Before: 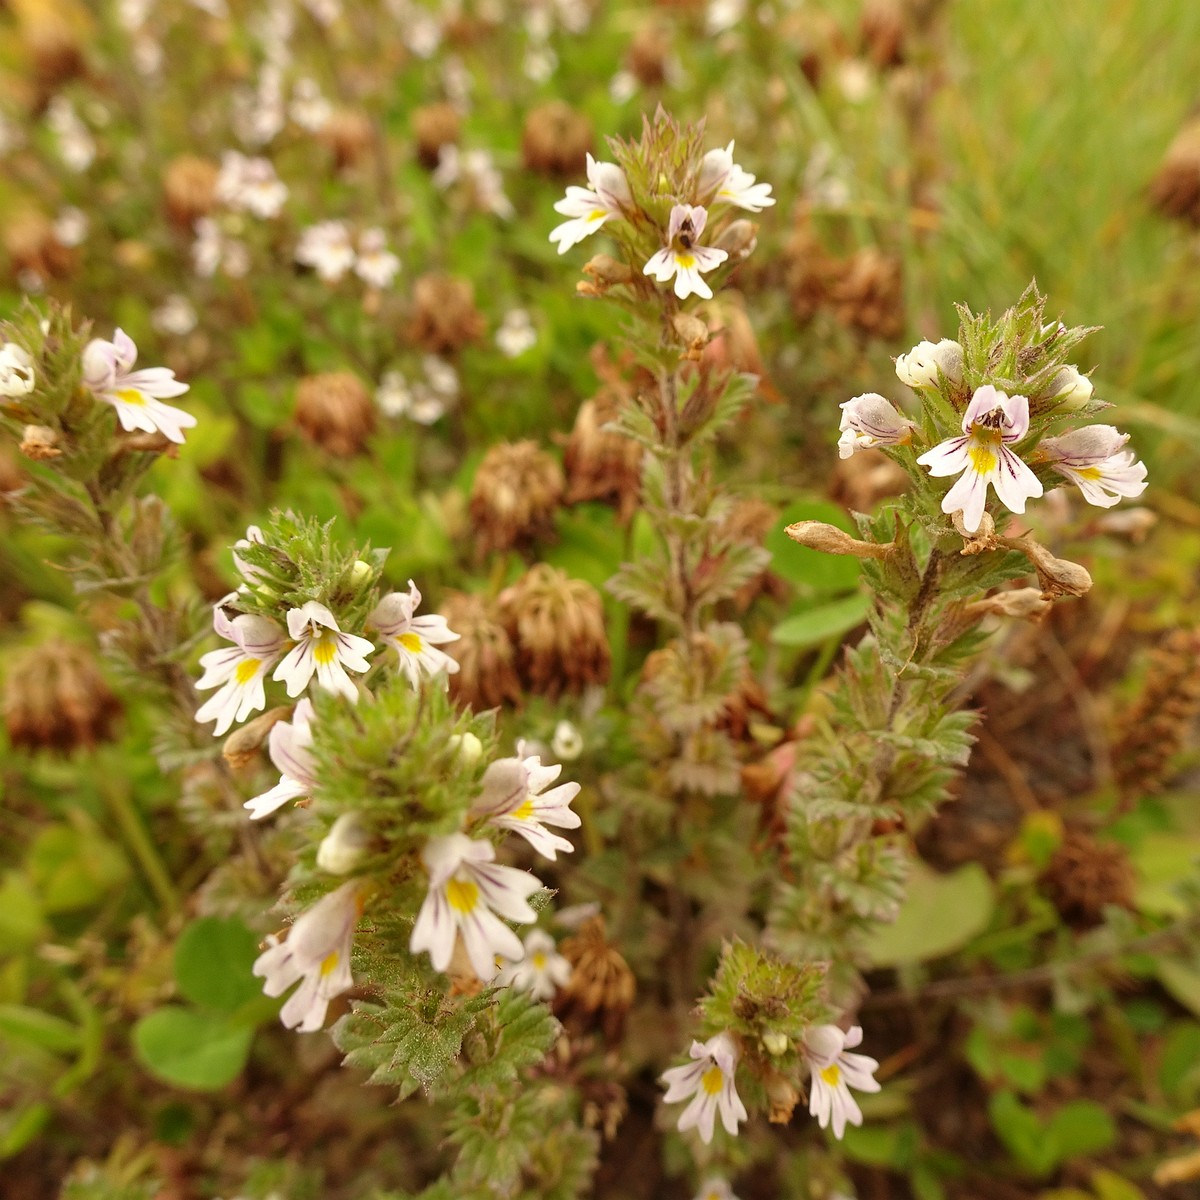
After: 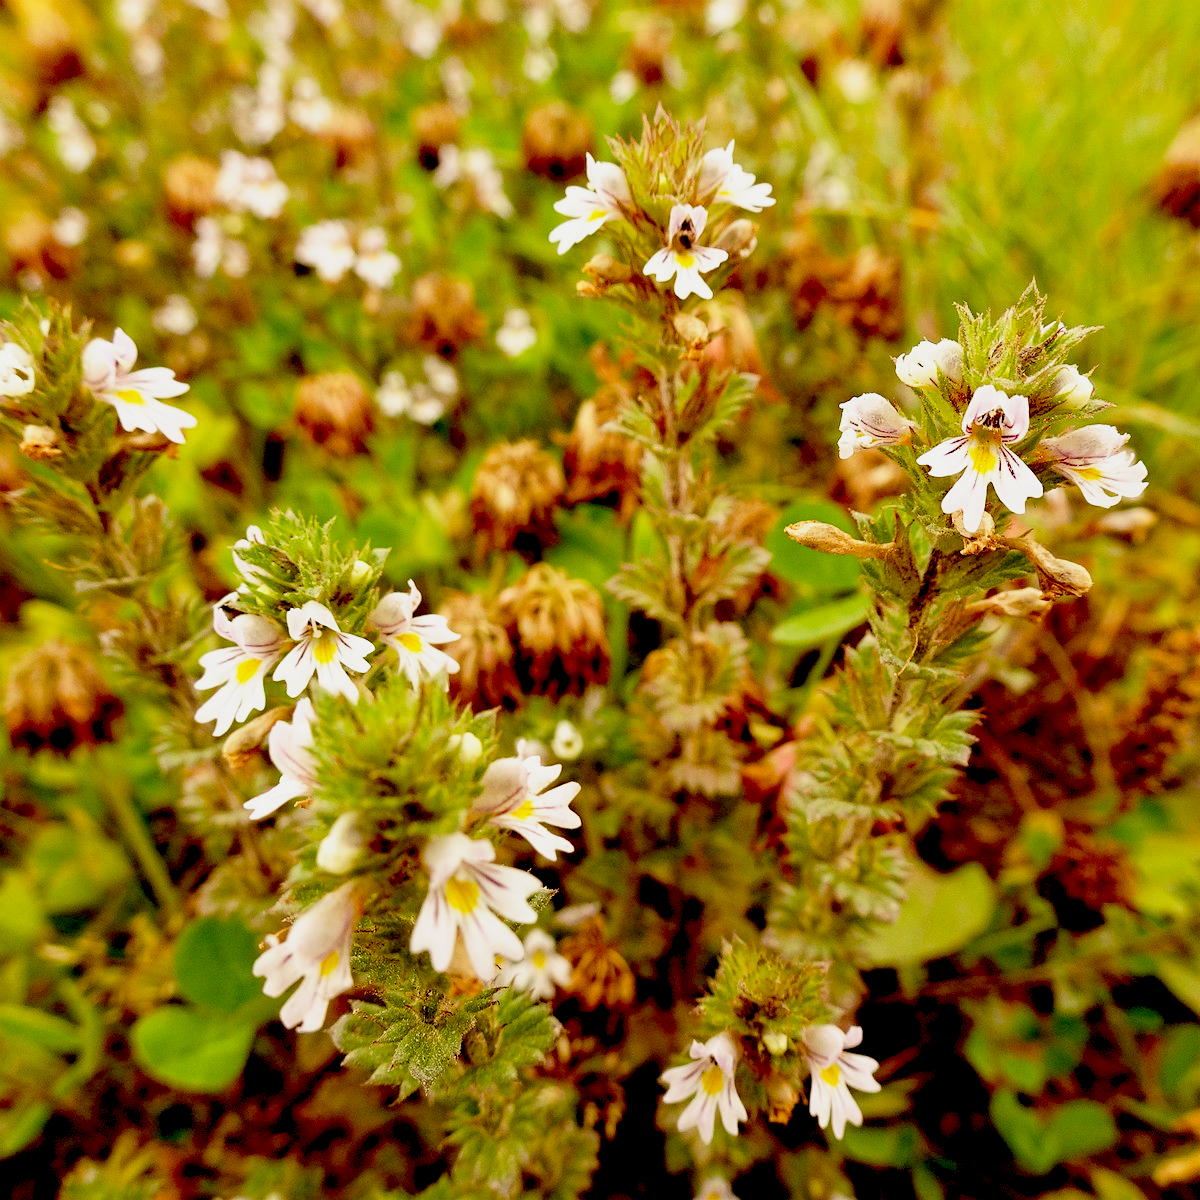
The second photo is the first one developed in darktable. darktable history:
exposure: black level correction 0.047, exposure 0.013 EV, compensate highlight preservation false
base curve: curves: ch0 [(0, 0) (0.088, 0.125) (0.176, 0.251) (0.354, 0.501) (0.613, 0.749) (1, 0.877)], preserve colors none
